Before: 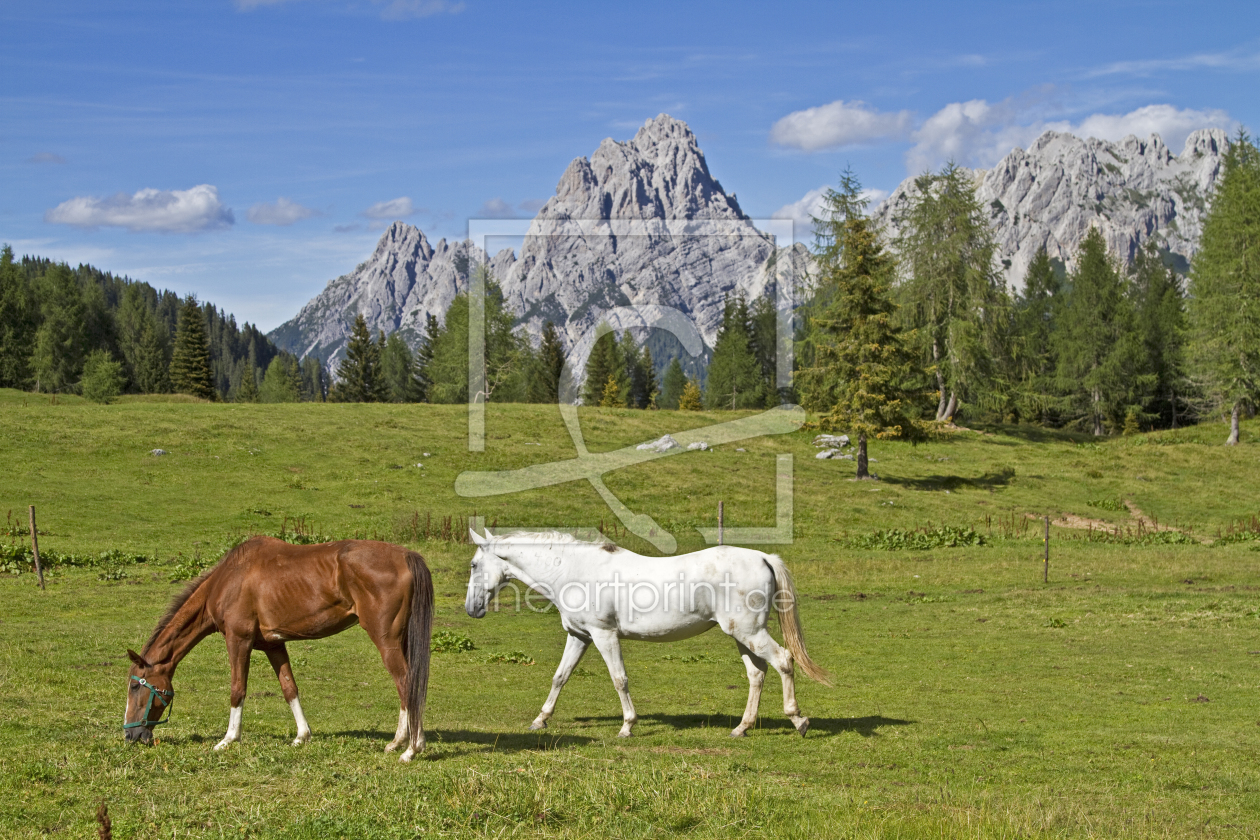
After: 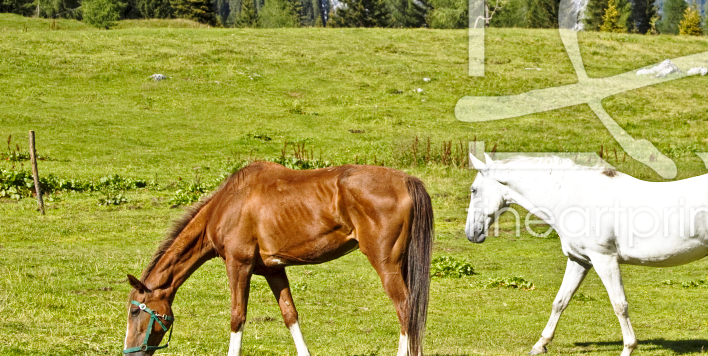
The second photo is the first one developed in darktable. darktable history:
base curve: curves: ch0 [(0, 0) (0.028, 0.03) (0.121, 0.232) (0.46, 0.748) (0.859, 0.968) (1, 1)], preserve colors none
crop: top 44.655%, right 43.738%, bottom 12.927%
local contrast: highlights 102%, shadows 100%, detail 120%, midtone range 0.2
